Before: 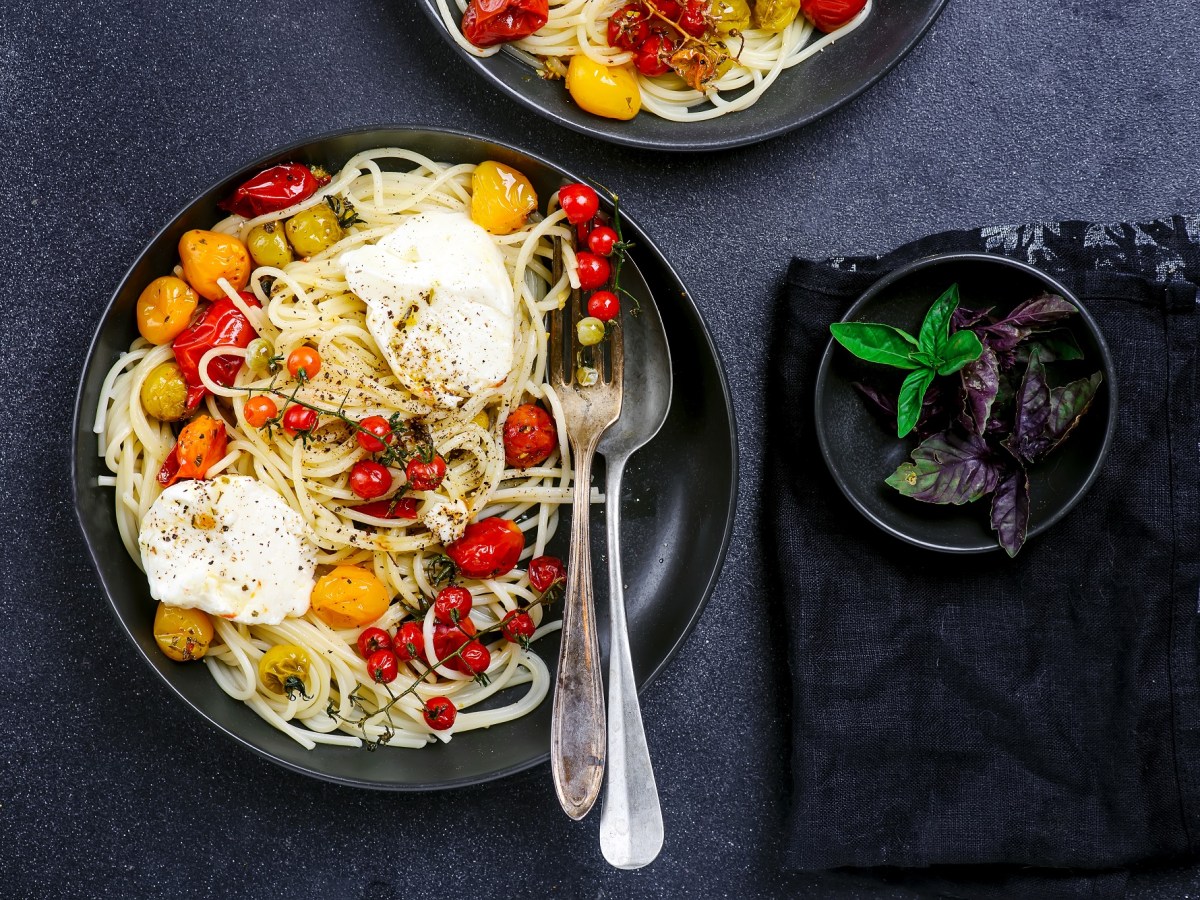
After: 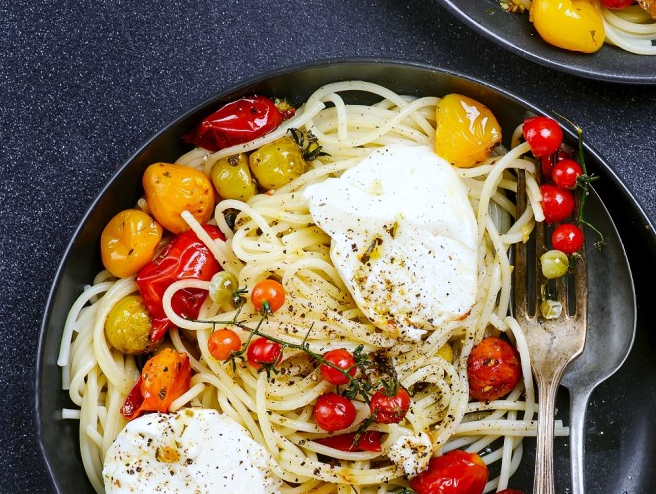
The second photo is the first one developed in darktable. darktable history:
crop and rotate: left 3.047%, top 7.509%, right 42.236%, bottom 37.598%
white balance: red 0.967, blue 1.049
